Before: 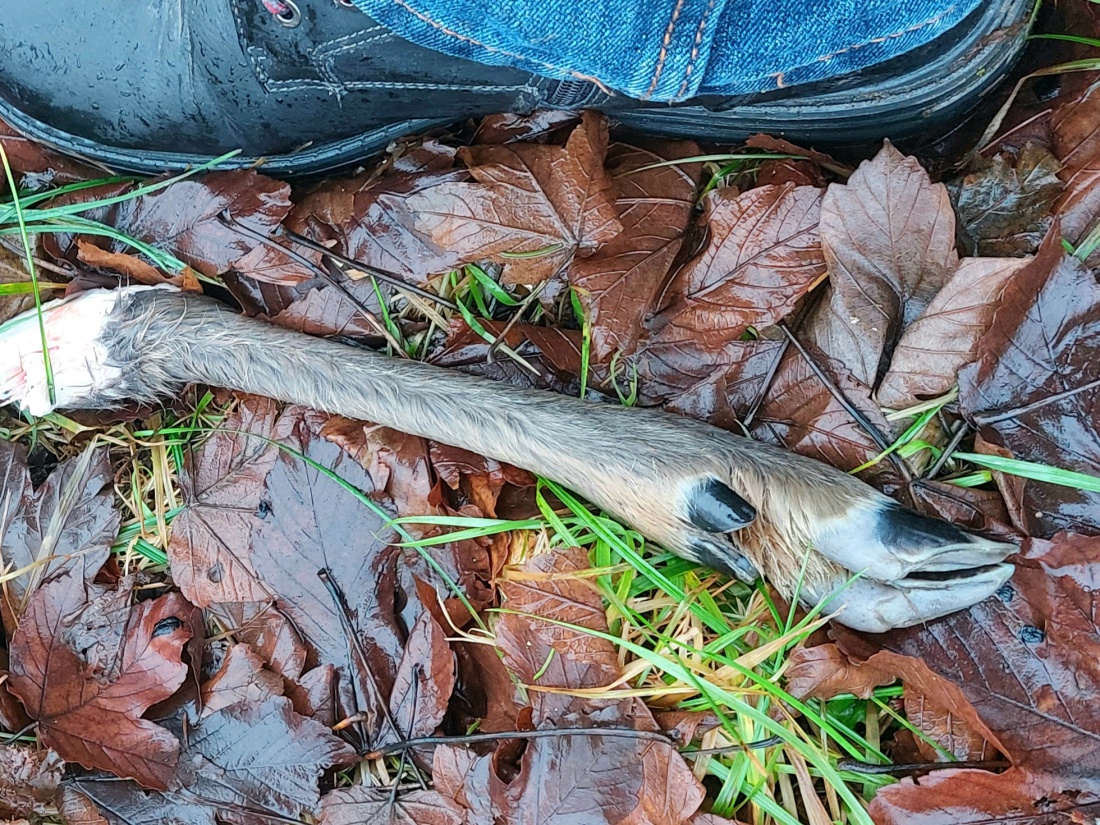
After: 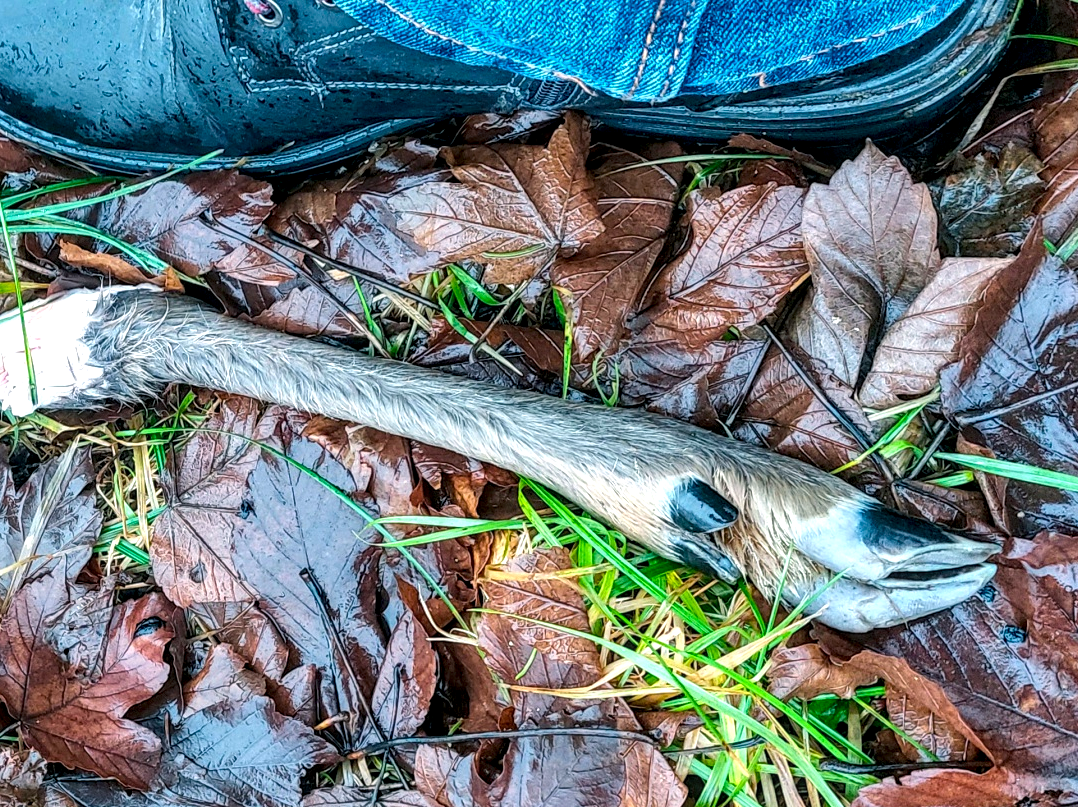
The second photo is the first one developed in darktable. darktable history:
exposure: exposure 0.25 EV, compensate highlight preservation false
shadows and highlights: shadows 58.64, soften with gaussian
local contrast: detail 150%
color zones: curves: ch0 [(0, 0.558) (0.143, 0.559) (0.286, 0.529) (0.429, 0.505) (0.571, 0.5) (0.714, 0.5) (0.857, 0.5) (1, 0.558)]; ch1 [(0, 0.469) (0.01, 0.469) (0.12, 0.446) (0.248, 0.469) (0.5, 0.5) (0.748, 0.5) (0.99, 0.469) (1, 0.469)]
color balance rgb: power › luminance -7.785%, power › chroma 1.101%, power › hue 217.88°, perceptual saturation grading › global saturation 29.895%
crop: left 1.695%, right 0.283%, bottom 2.071%
